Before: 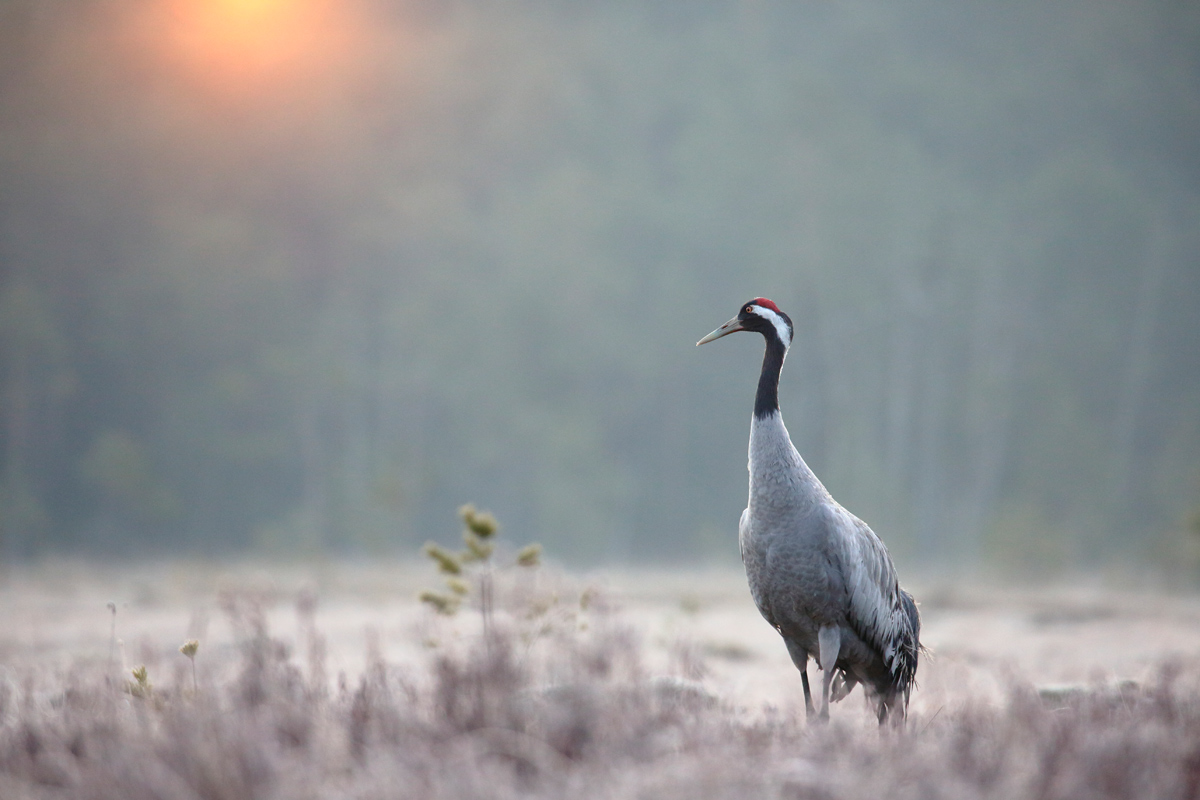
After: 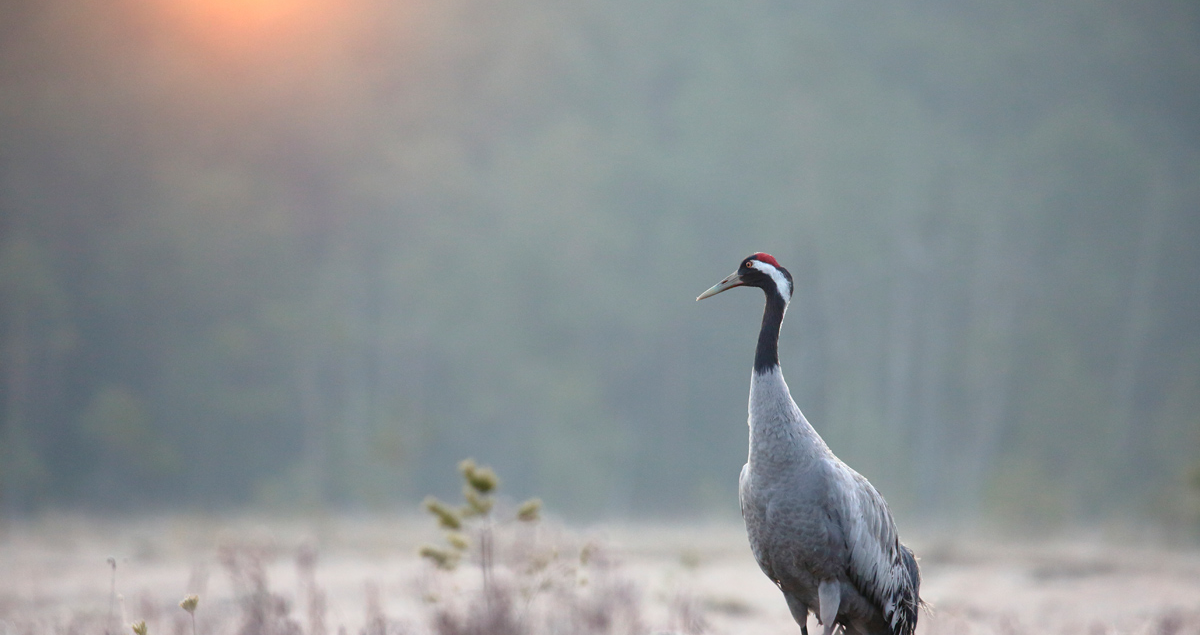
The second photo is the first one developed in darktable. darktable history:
contrast brightness saturation: contrast -0.022, brightness -0.007, saturation 0.025
tone equalizer: on, module defaults
crop and rotate: top 5.664%, bottom 14.875%
